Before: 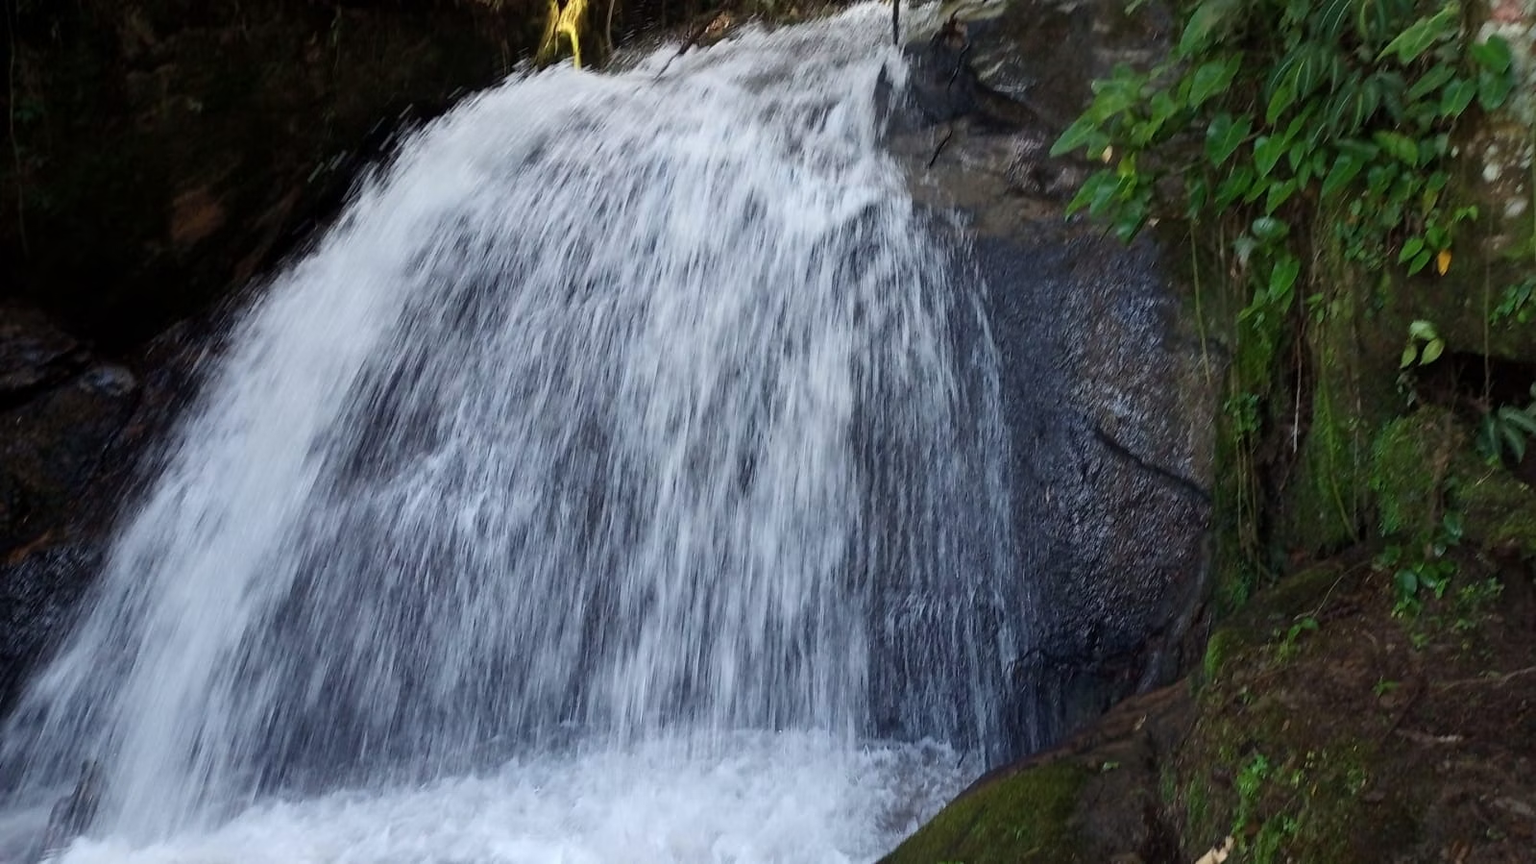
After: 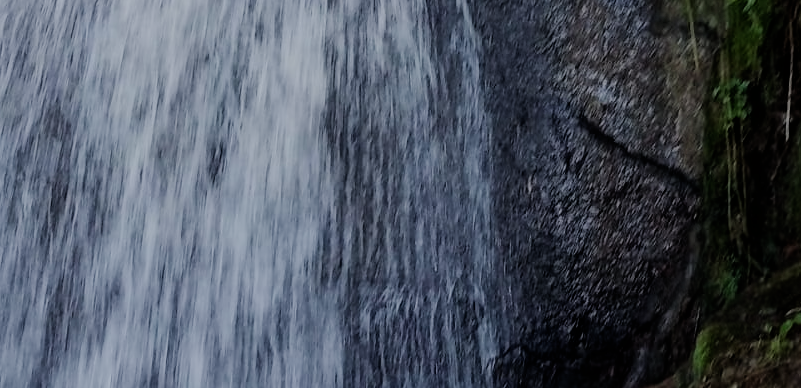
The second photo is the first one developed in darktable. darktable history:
crop: left 35.135%, top 36.757%, right 14.761%, bottom 19.981%
filmic rgb: black relative exposure -6.06 EV, white relative exposure 6.96 EV, hardness 2.26
tone equalizer: edges refinement/feathering 500, mask exposure compensation -1.57 EV, preserve details no
